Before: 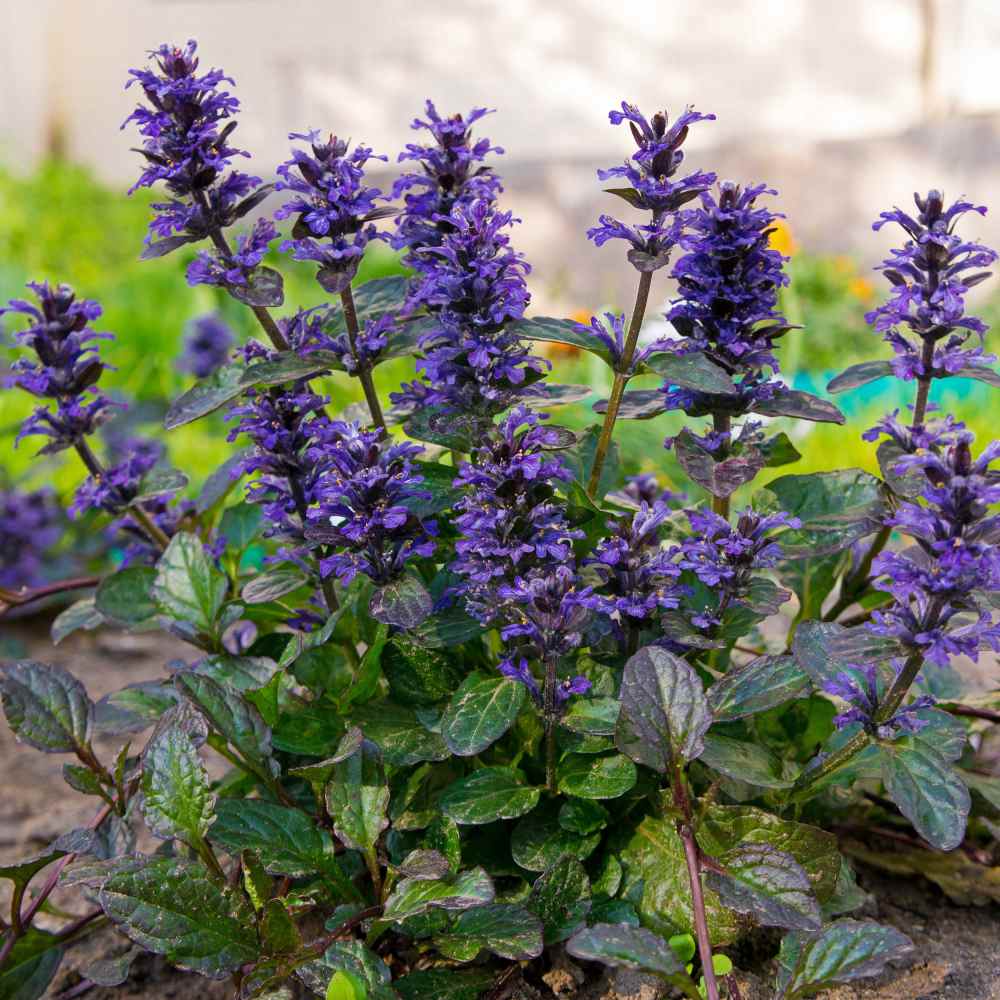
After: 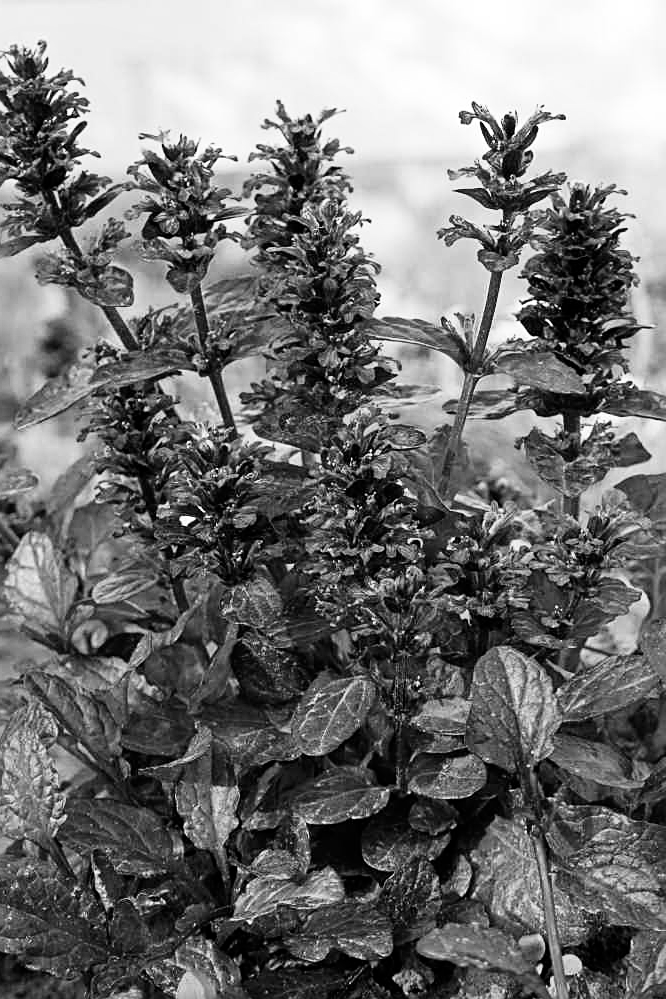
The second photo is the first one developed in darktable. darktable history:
tone curve: curves: ch0 [(0, 0) (0.004, 0.001) (0.133, 0.112) (0.325, 0.362) (0.832, 0.893) (1, 1)], color space Lab, linked channels, preserve colors none
crop and rotate: left 15.055%, right 18.278%
shadows and highlights: shadows 0, highlights 40
rgb levels: mode RGB, independent channels, levels [[0, 0.5, 1], [0, 0.521, 1], [0, 0.536, 1]]
monochrome: on, module defaults
white balance: red 0.982, blue 1.018
sharpen: on, module defaults
